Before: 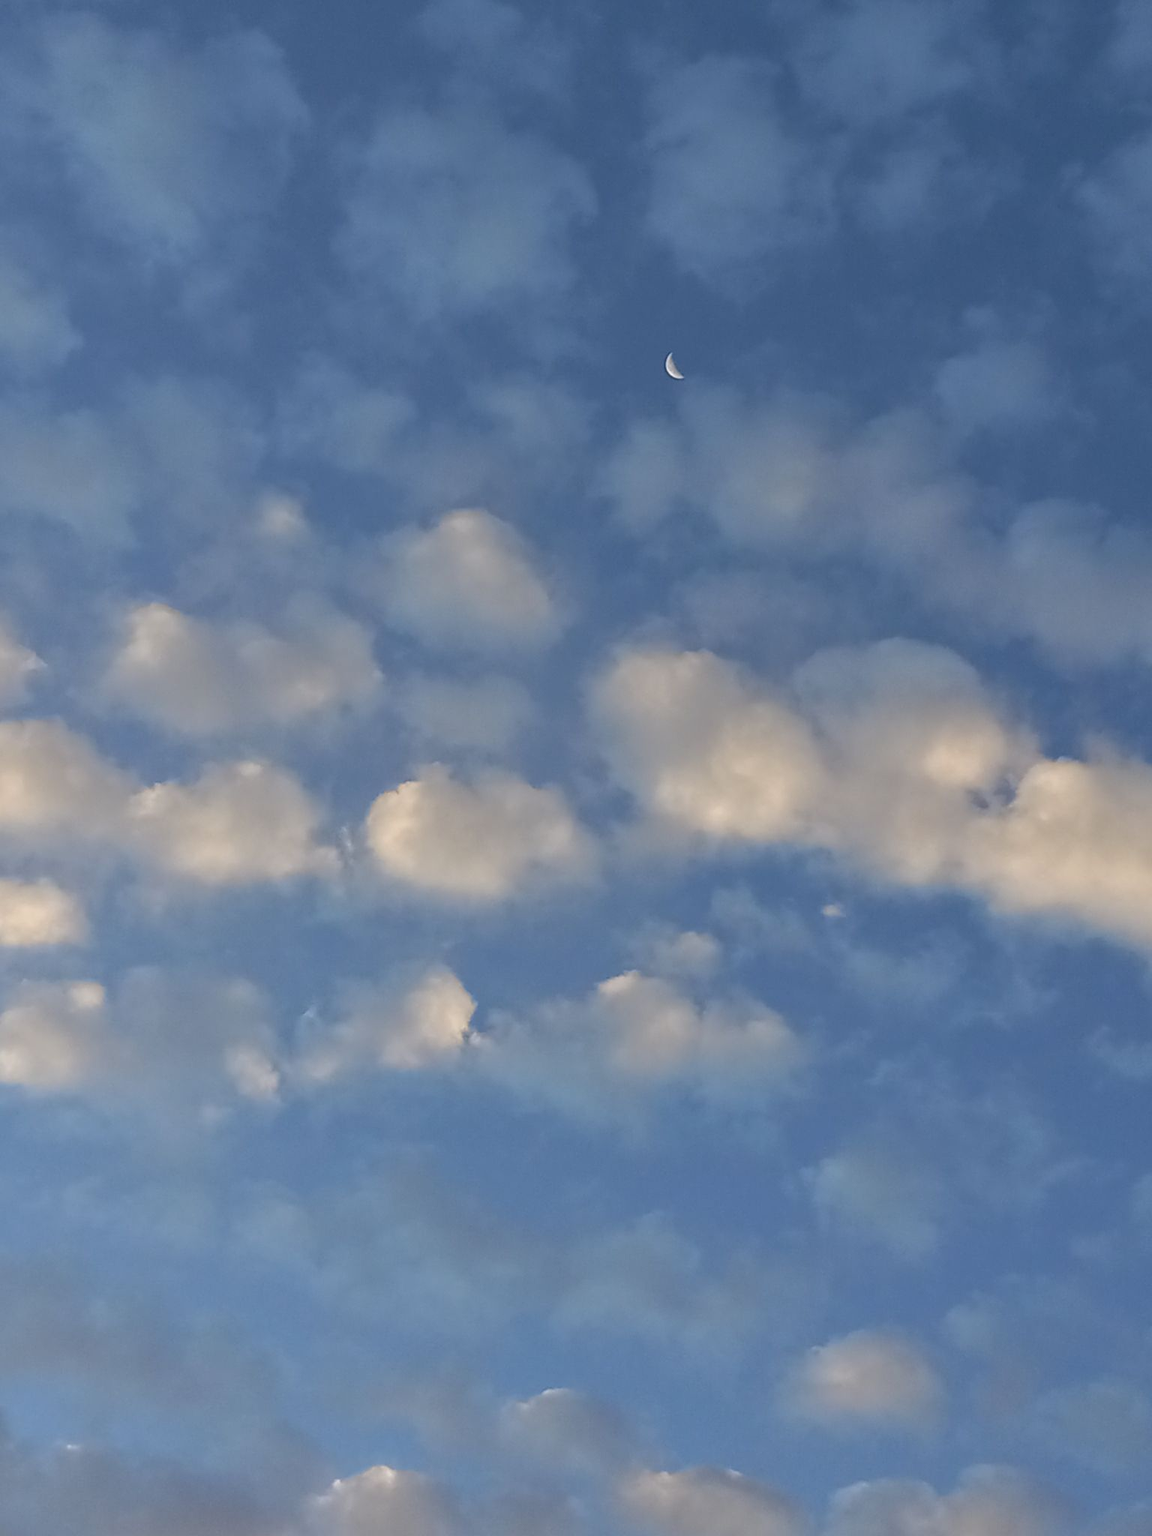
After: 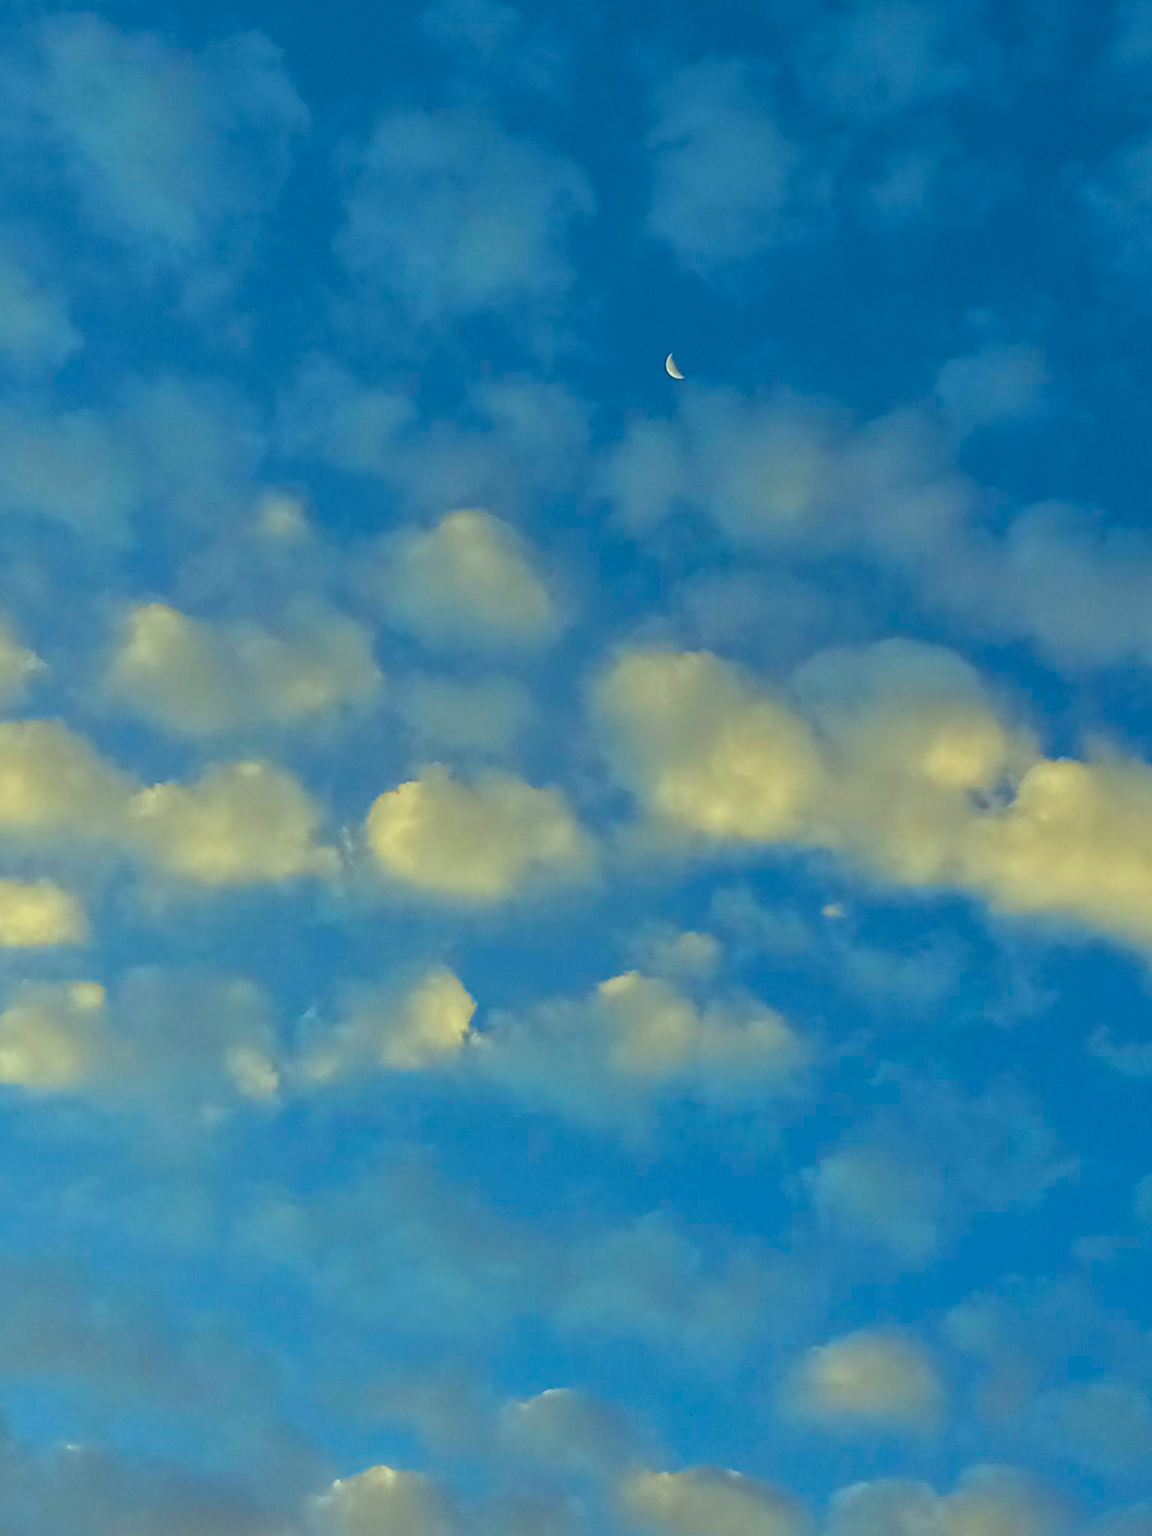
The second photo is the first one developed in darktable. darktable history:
color correction: highlights a* -10.84, highlights b* 9.93, saturation 1.71
